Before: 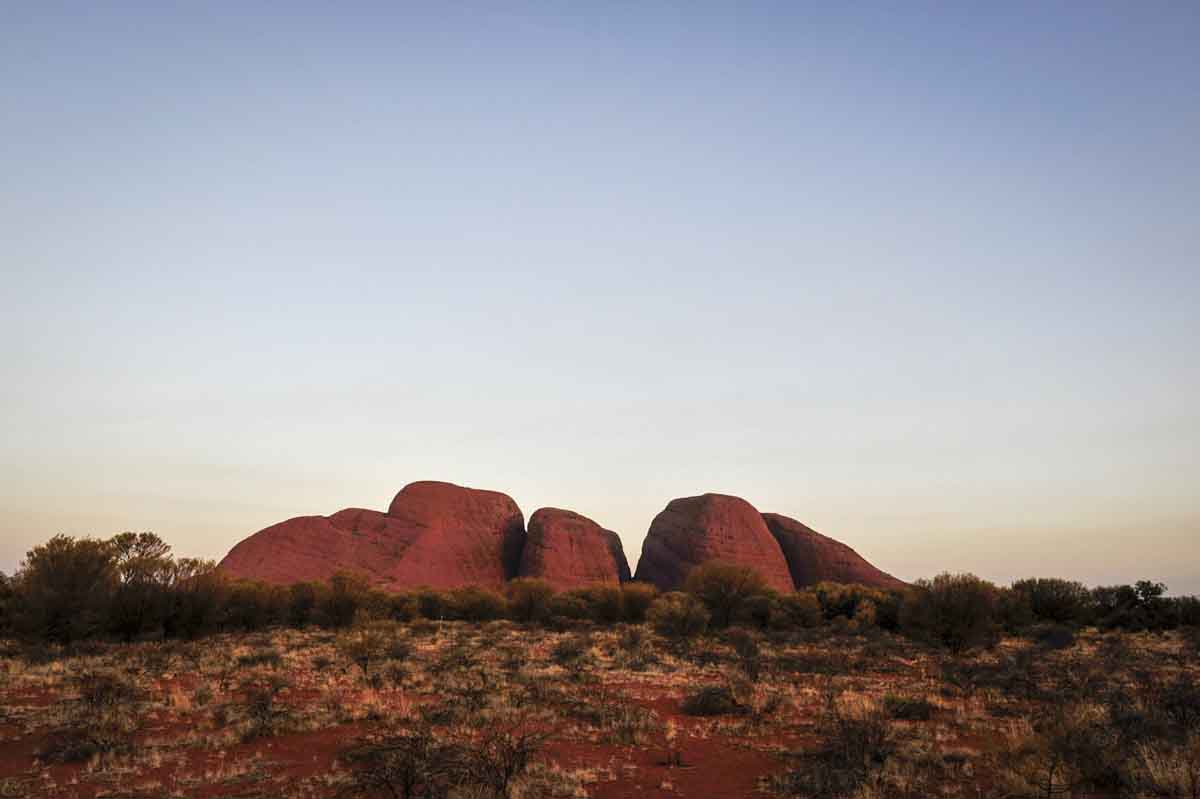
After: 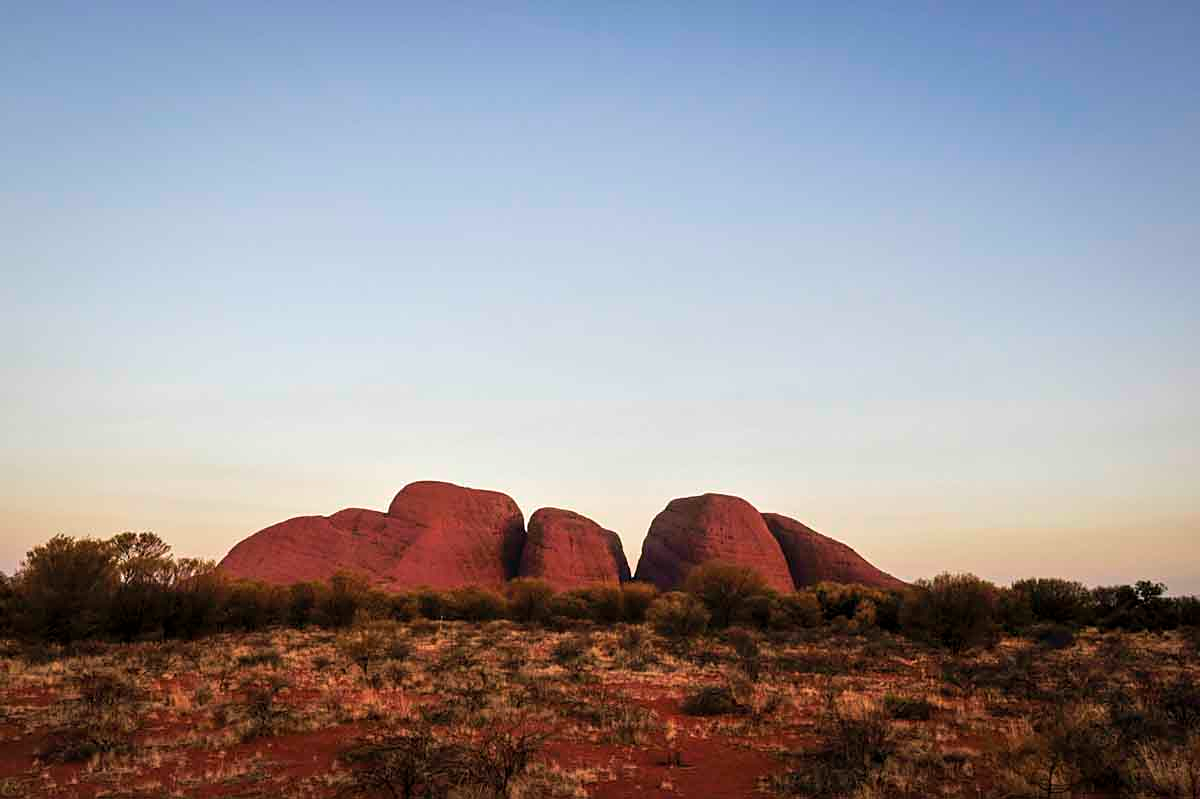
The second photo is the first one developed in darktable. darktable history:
sharpen: amount 0.218
velvia: strength 27.46%
